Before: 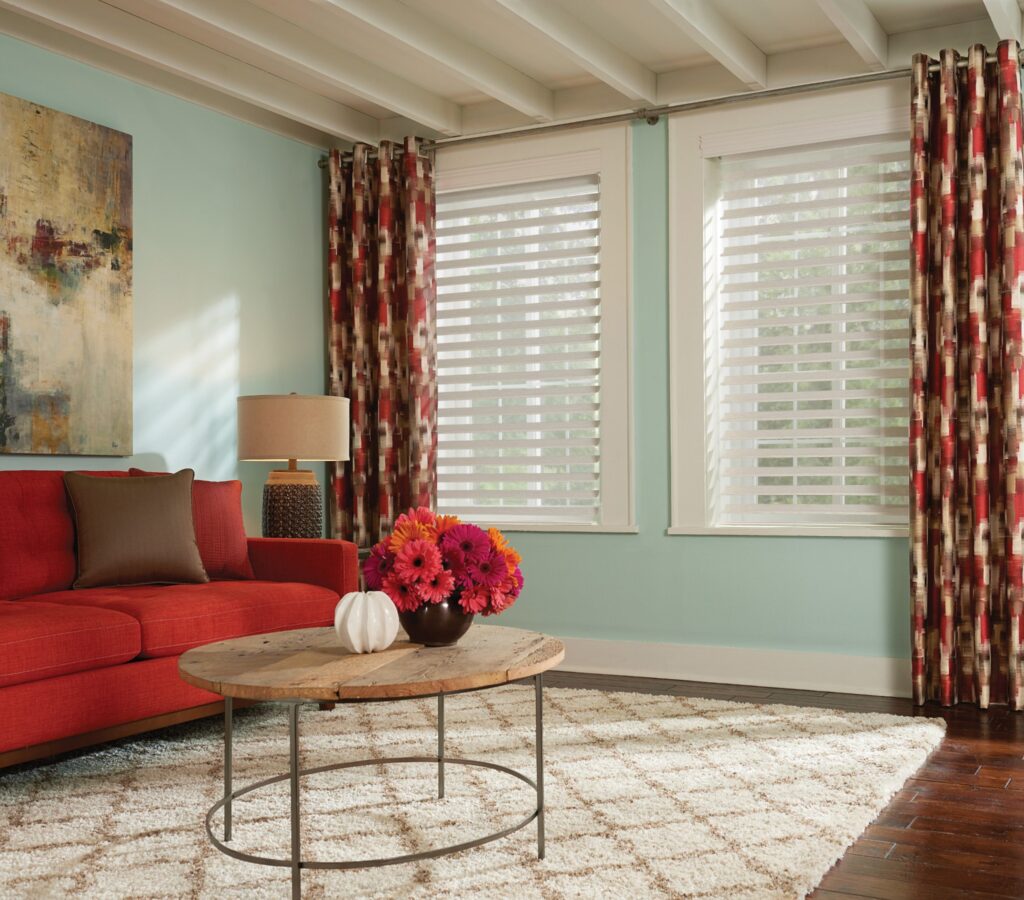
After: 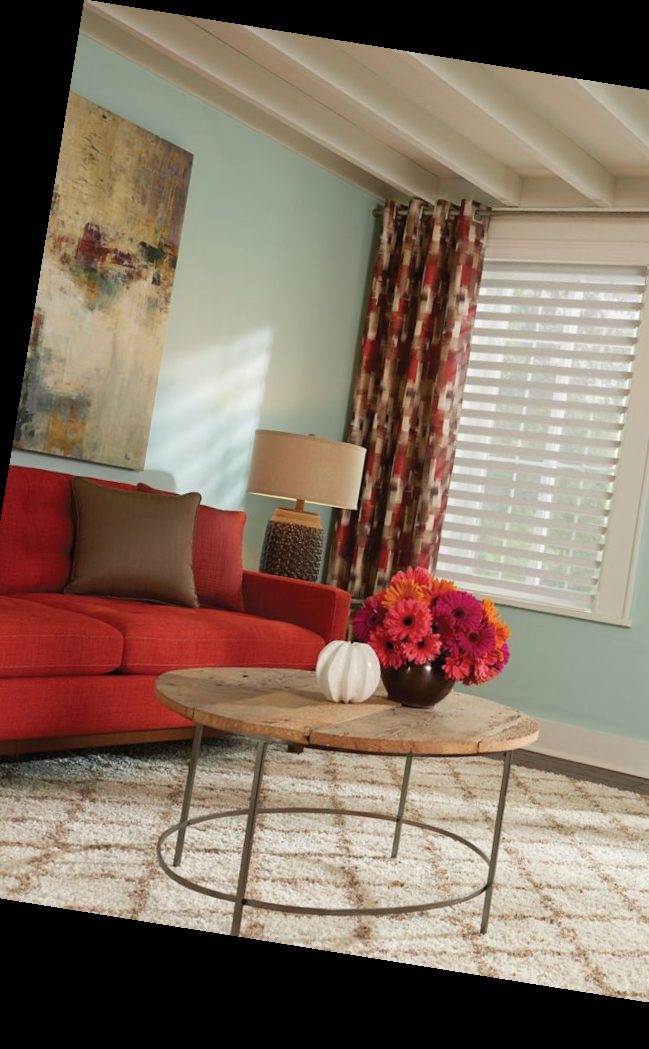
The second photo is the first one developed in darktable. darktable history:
crop: left 5.114%, right 38.589%
rotate and perspective: rotation 9.12°, automatic cropping off
